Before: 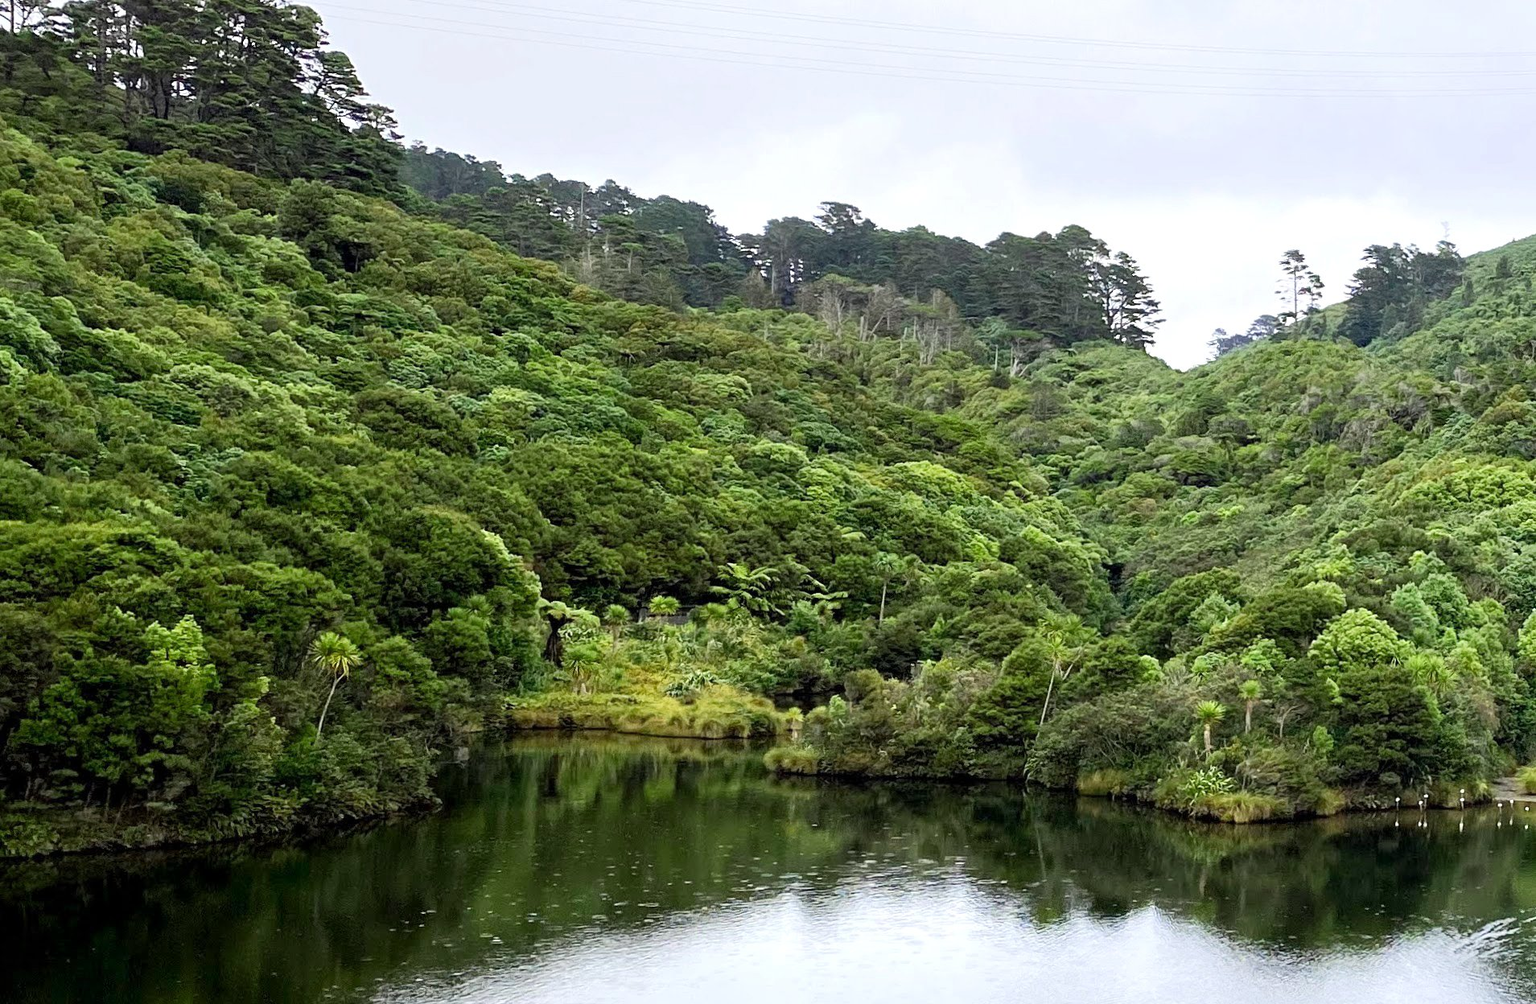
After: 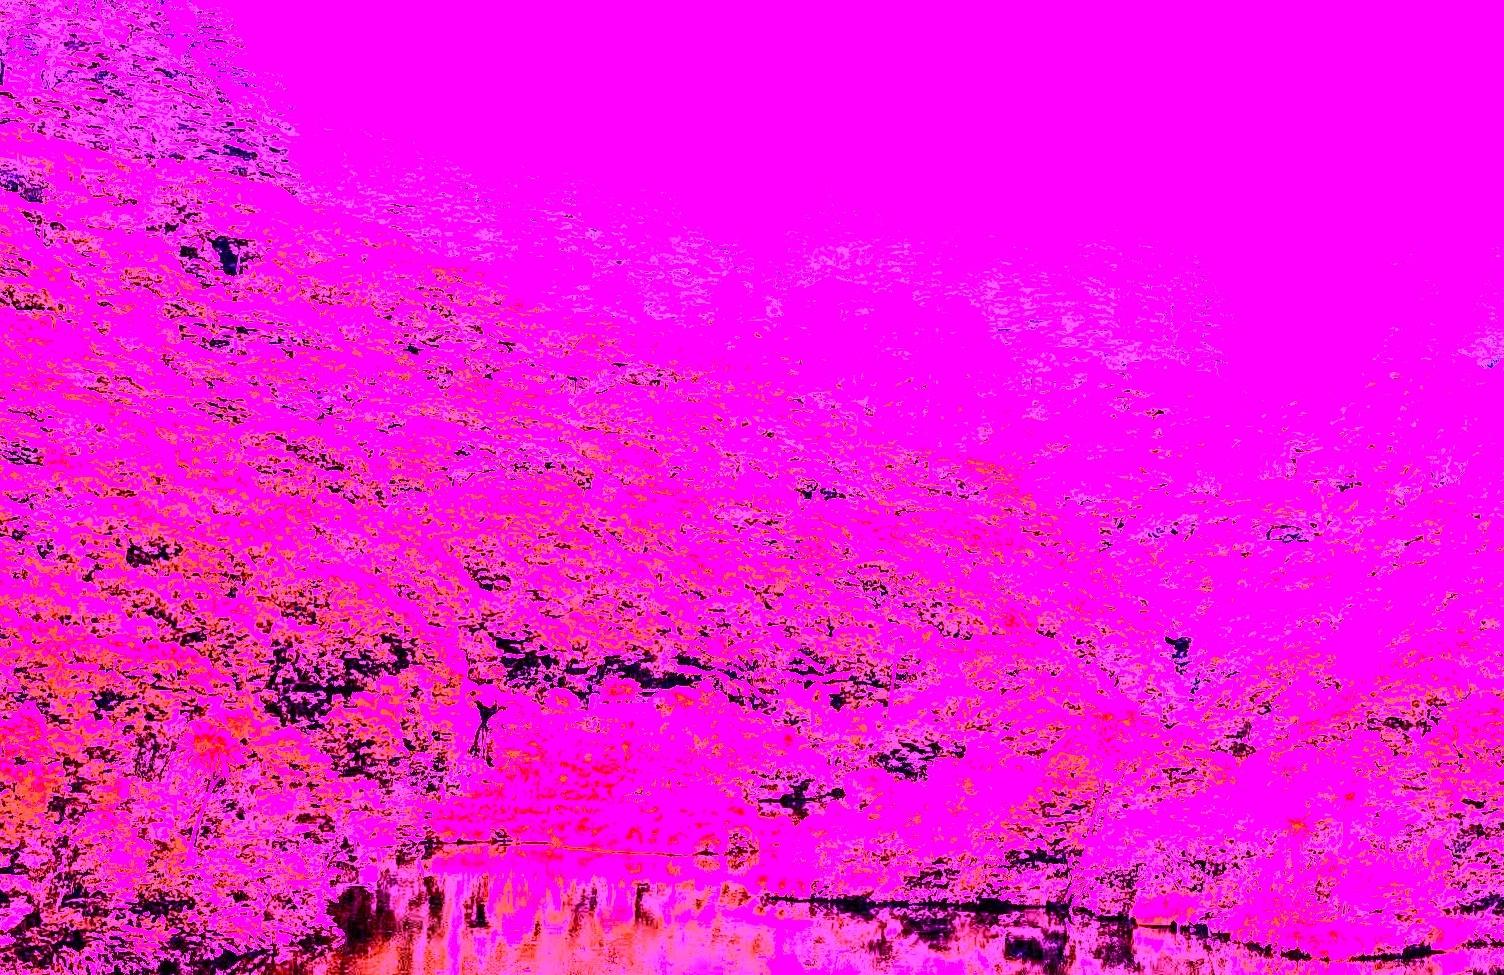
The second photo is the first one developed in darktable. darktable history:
crop and rotate: left 10.77%, top 5.1%, right 10.41%, bottom 16.76%
white balance: red 8, blue 8
contrast brightness saturation: contrast 0.28
